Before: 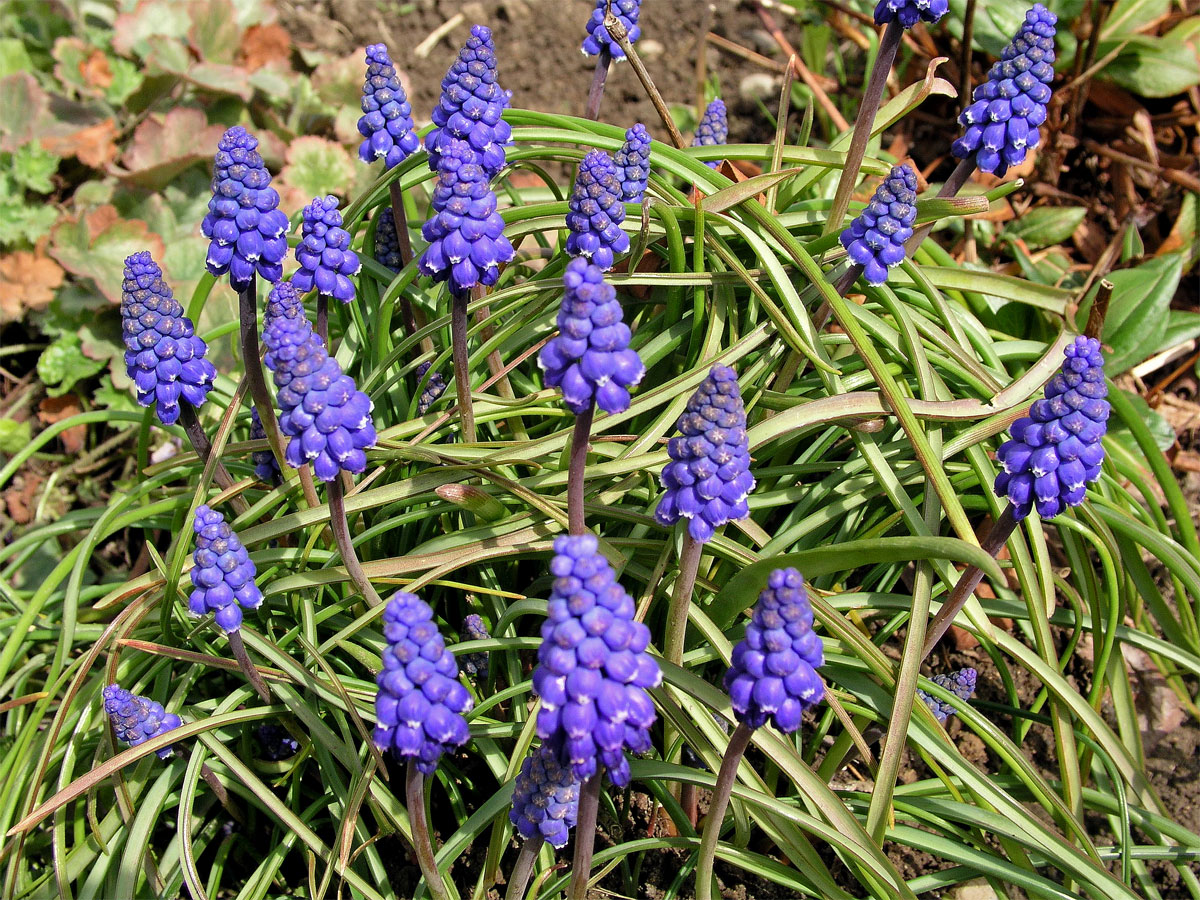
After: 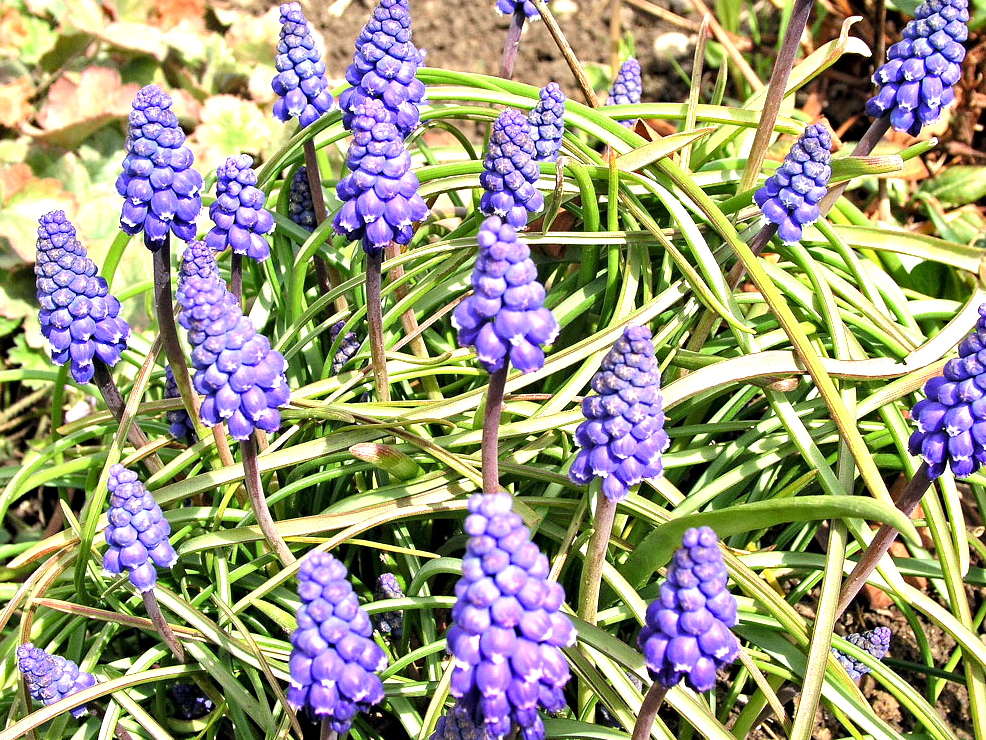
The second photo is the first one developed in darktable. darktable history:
exposure: black level correction 0, exposure 1.2 EV, compensate exposure bias true, compensate highlight preservation false
crop and rotate: left 7.196%, top 4.574%, right 10.605%, bottom 13.178%
contrast equalizer: y [[0.5, 0.504, 0.515, 0.527, 0.535, 0.534], [0.5 ×6], [0.491, 0.387, 0.179, 0.068, 0.068, 0.068], [0 ×5, 0.023], [0 ×6]]
